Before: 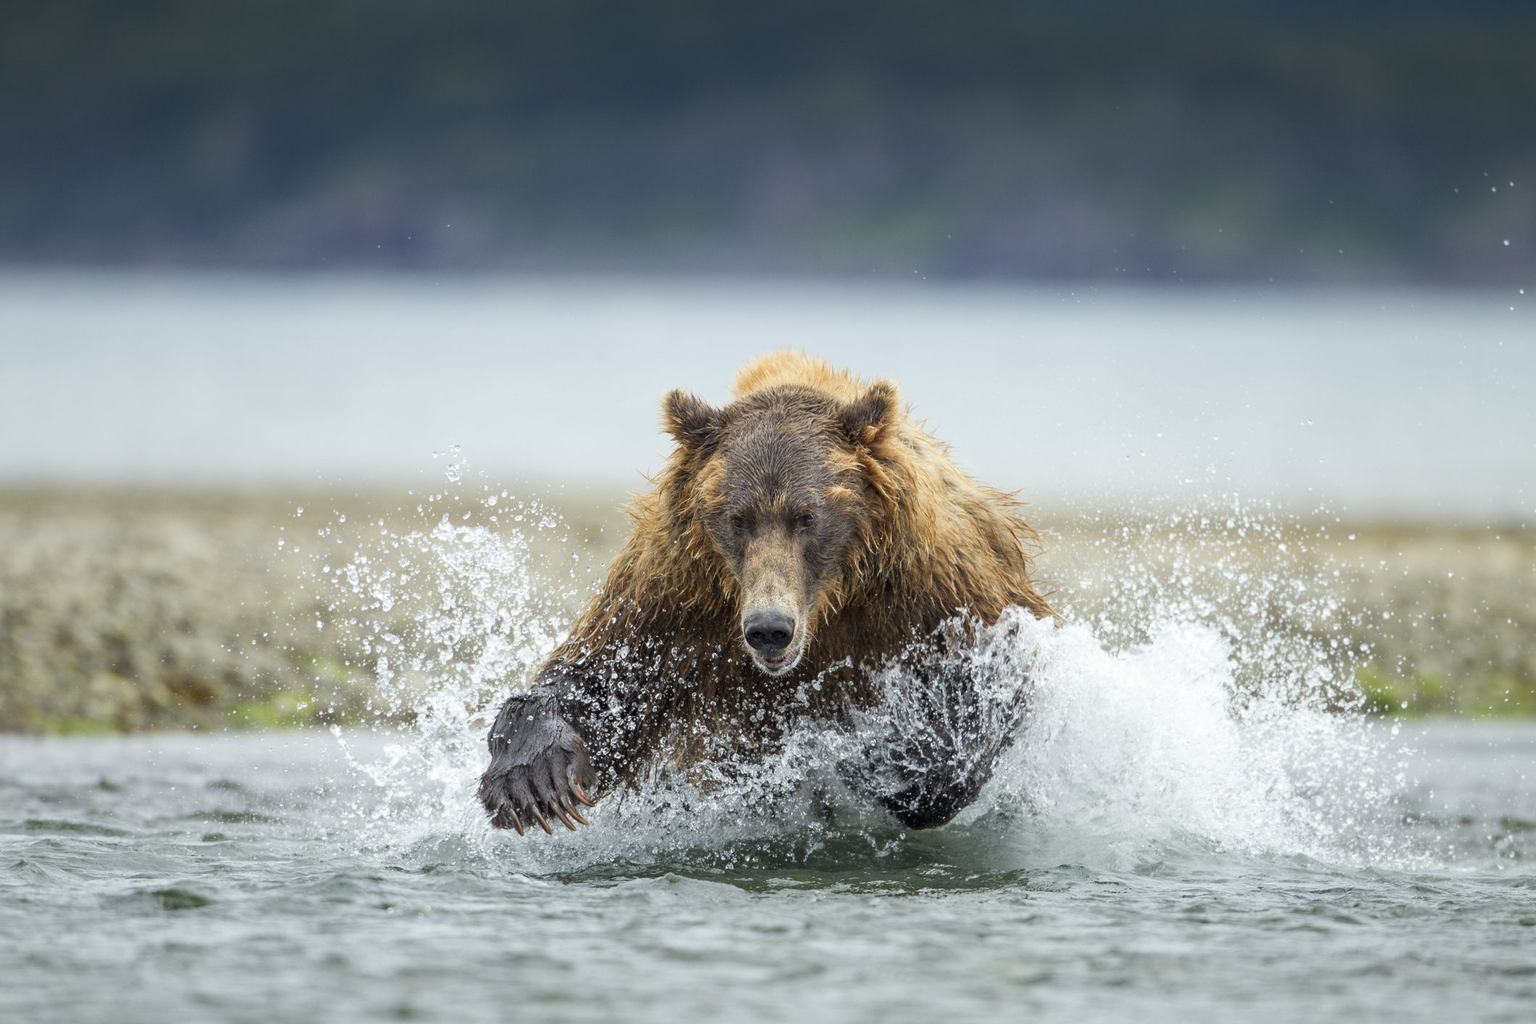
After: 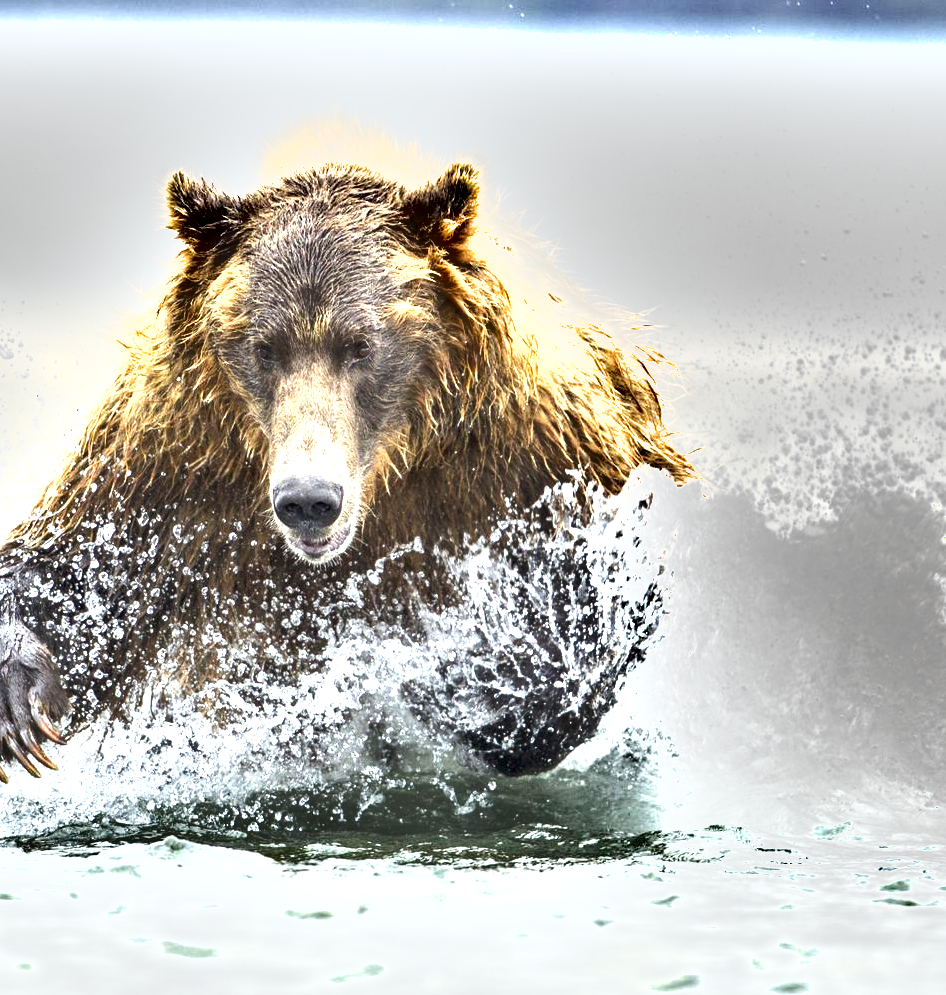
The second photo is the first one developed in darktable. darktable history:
shadows and highlights: shadows 11.58, white point adjustment 1.13, soften with gaussian
exposure: black level correction 0, exposure 1.618 EV, compensate highlight preservation false
crop: left 35.554%, top 26.127%, right 19.805%, bottom 3.448%
